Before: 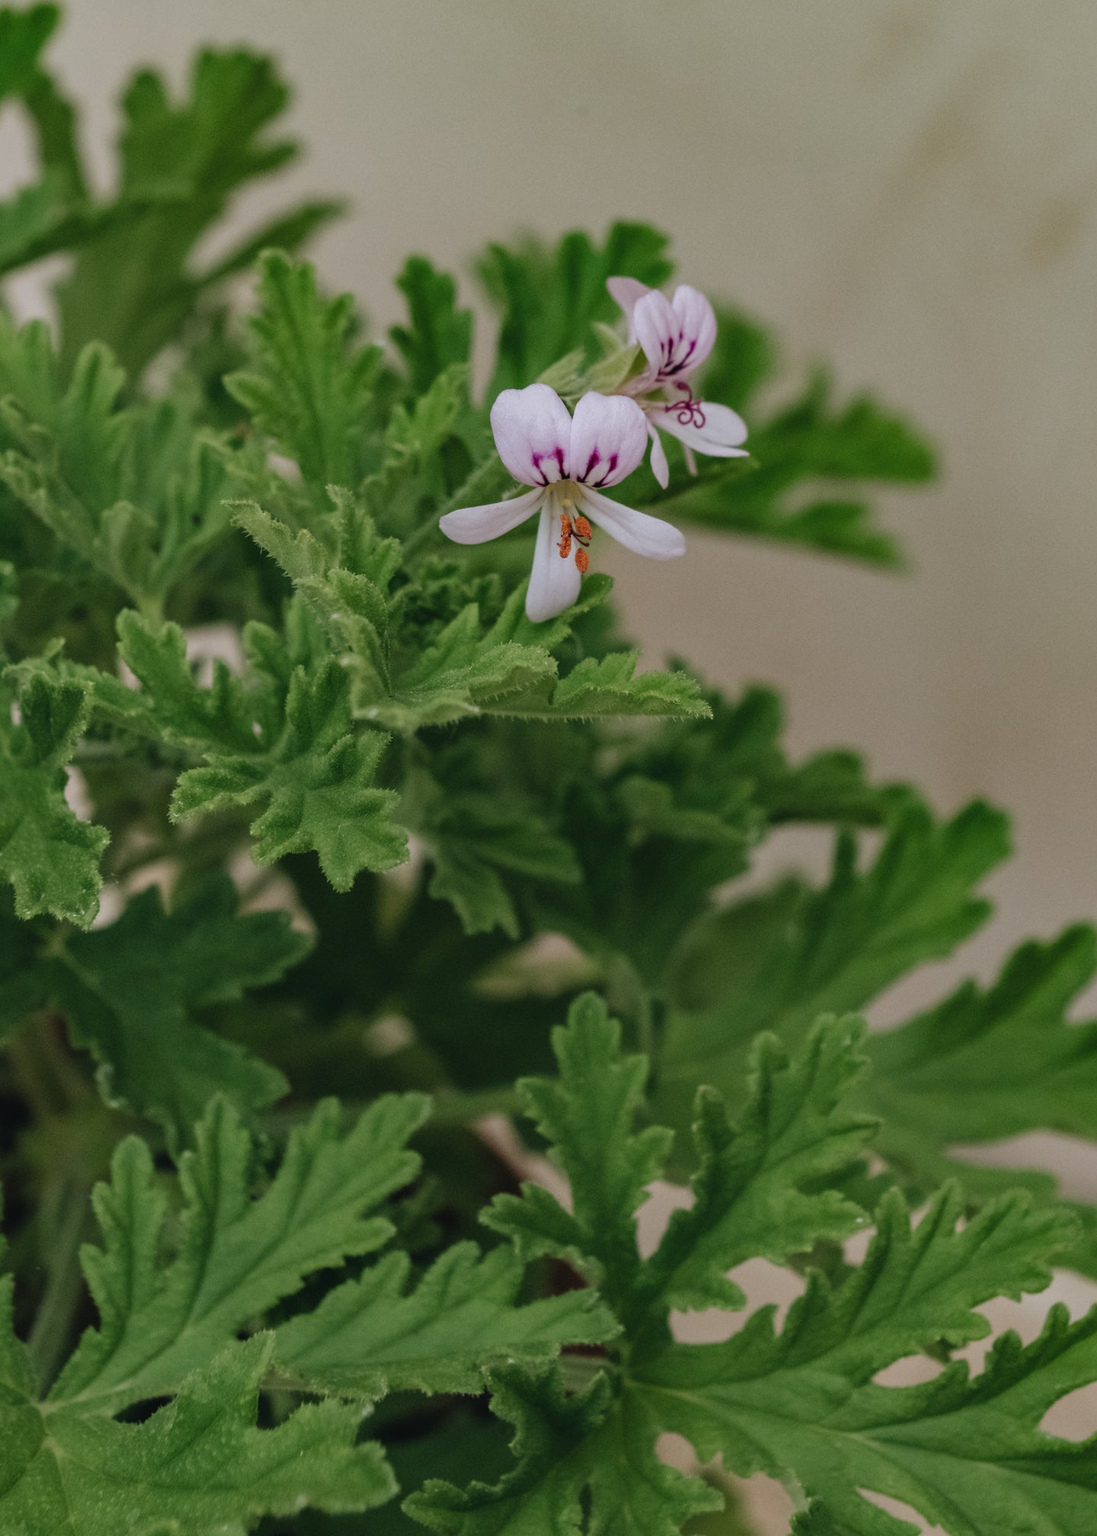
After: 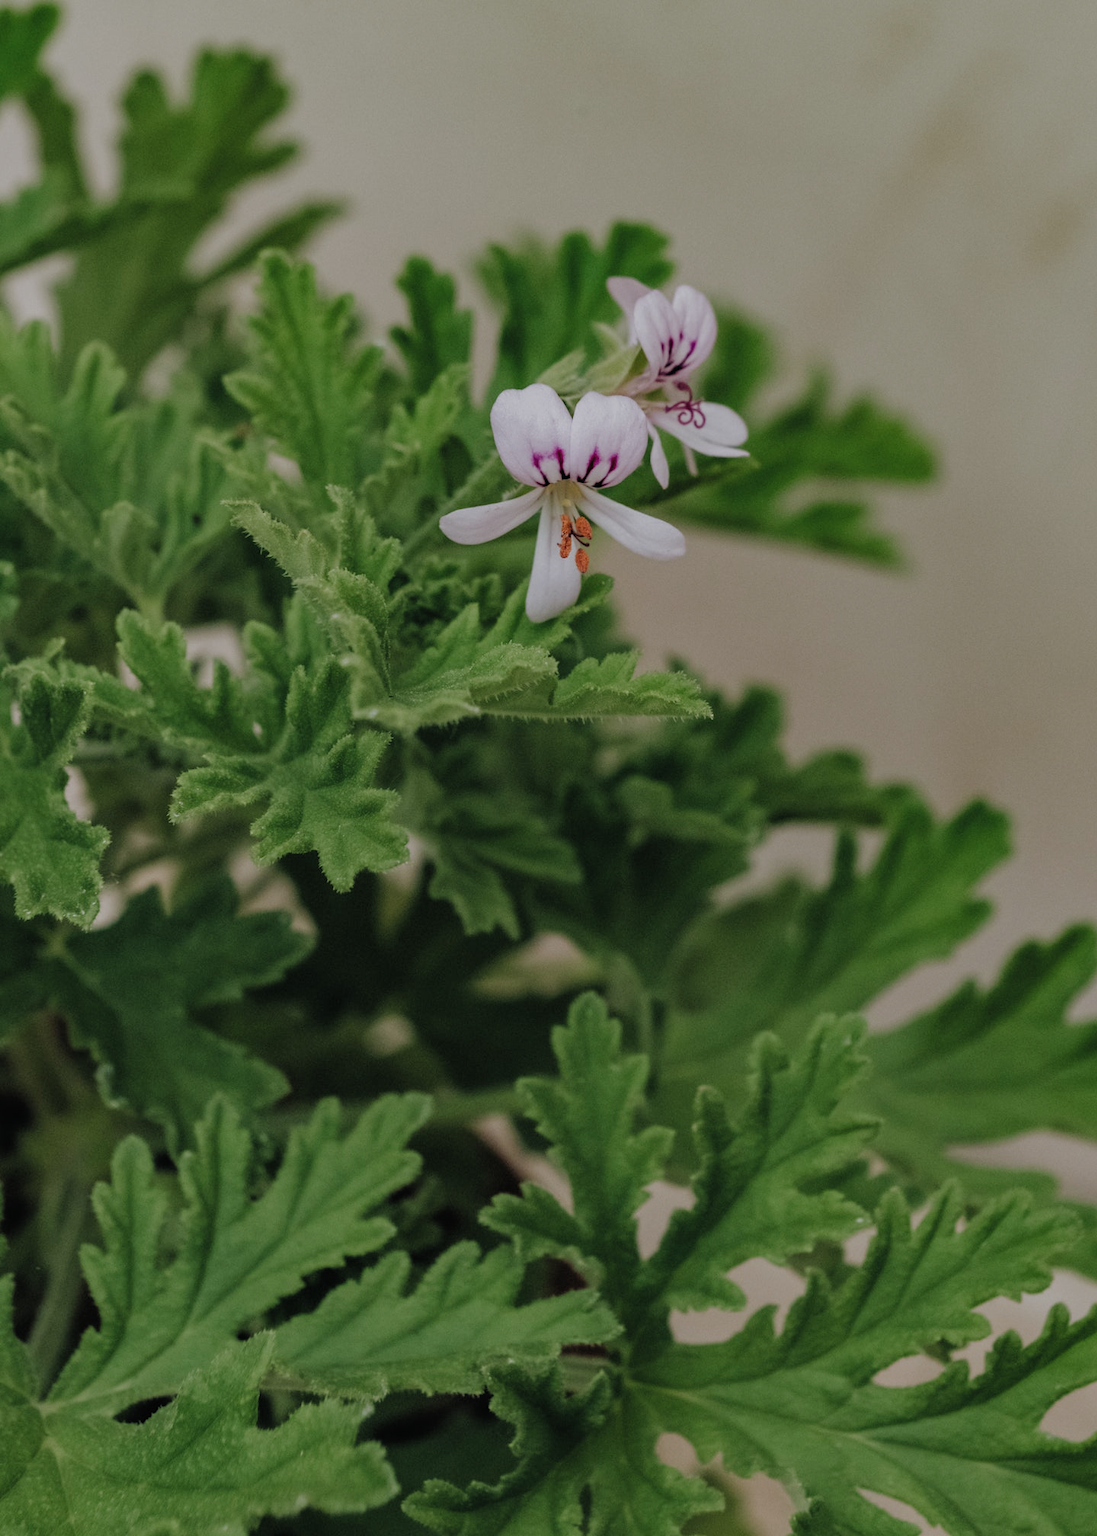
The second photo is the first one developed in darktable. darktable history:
filmic rgb: black relative exposure -7.65 EV, white relative exposure 4.56 EV, hardness 3.61, contrast 0.993, preserve chrominance RGB euclidean norm (legacy), color science v4 (2020)
